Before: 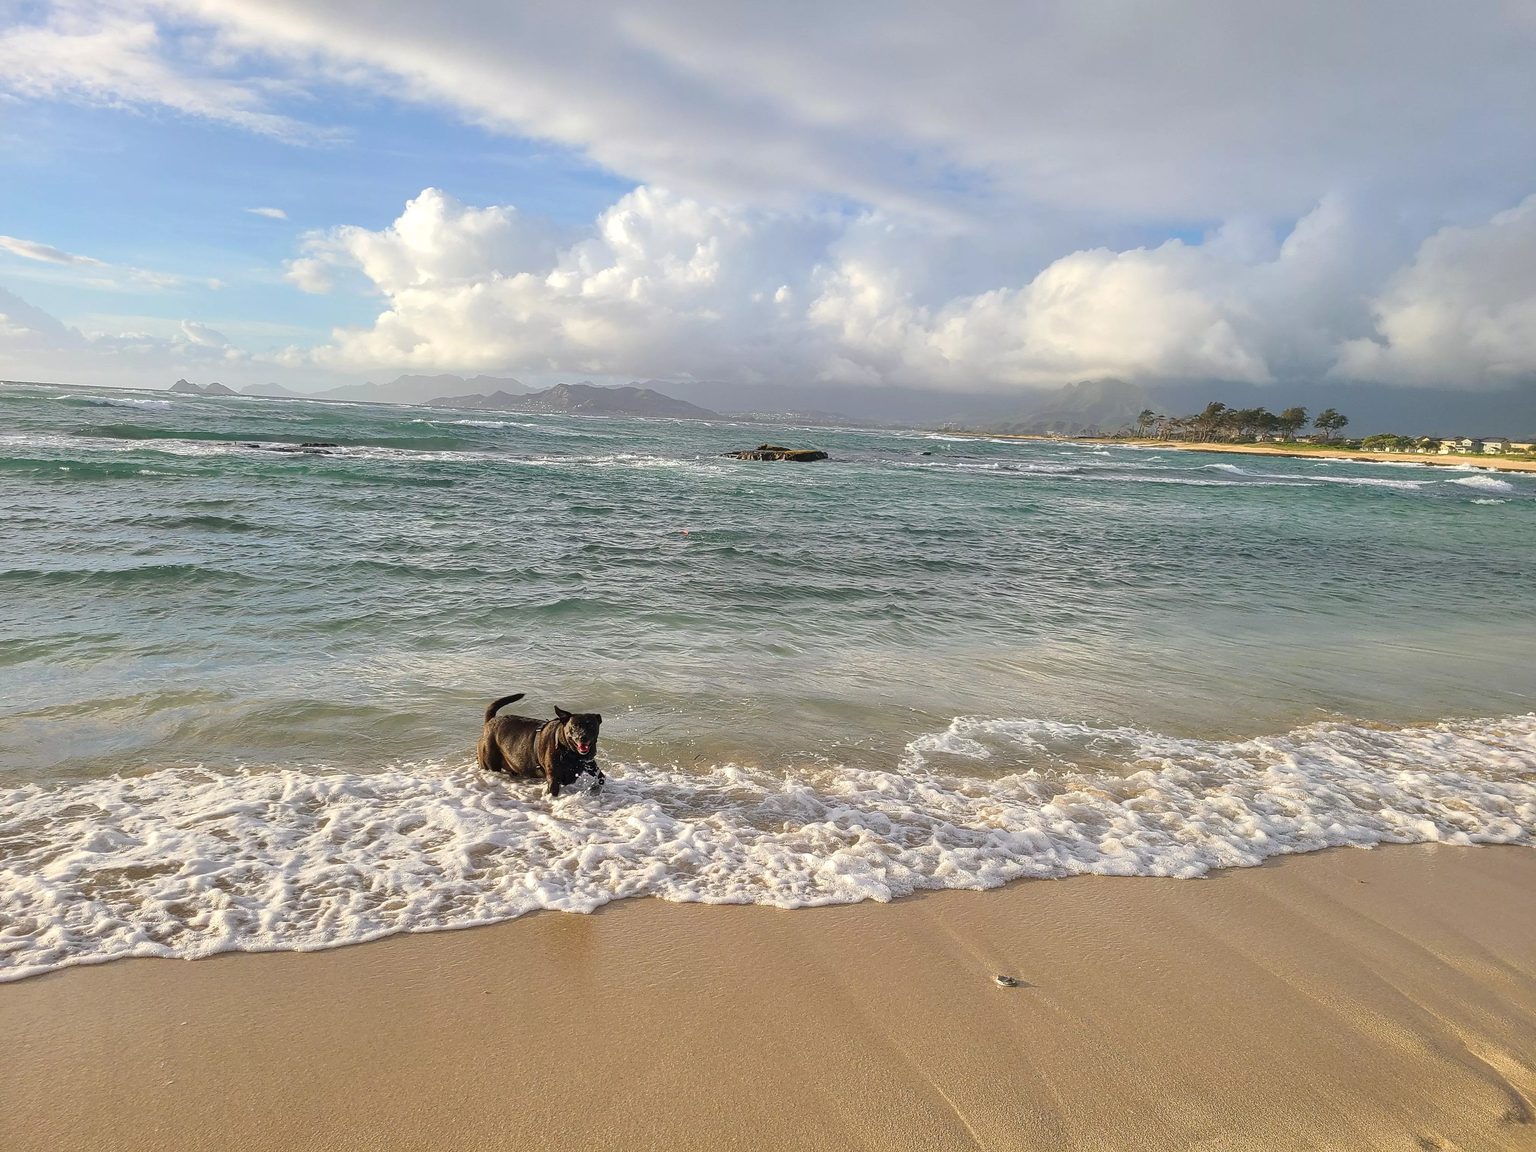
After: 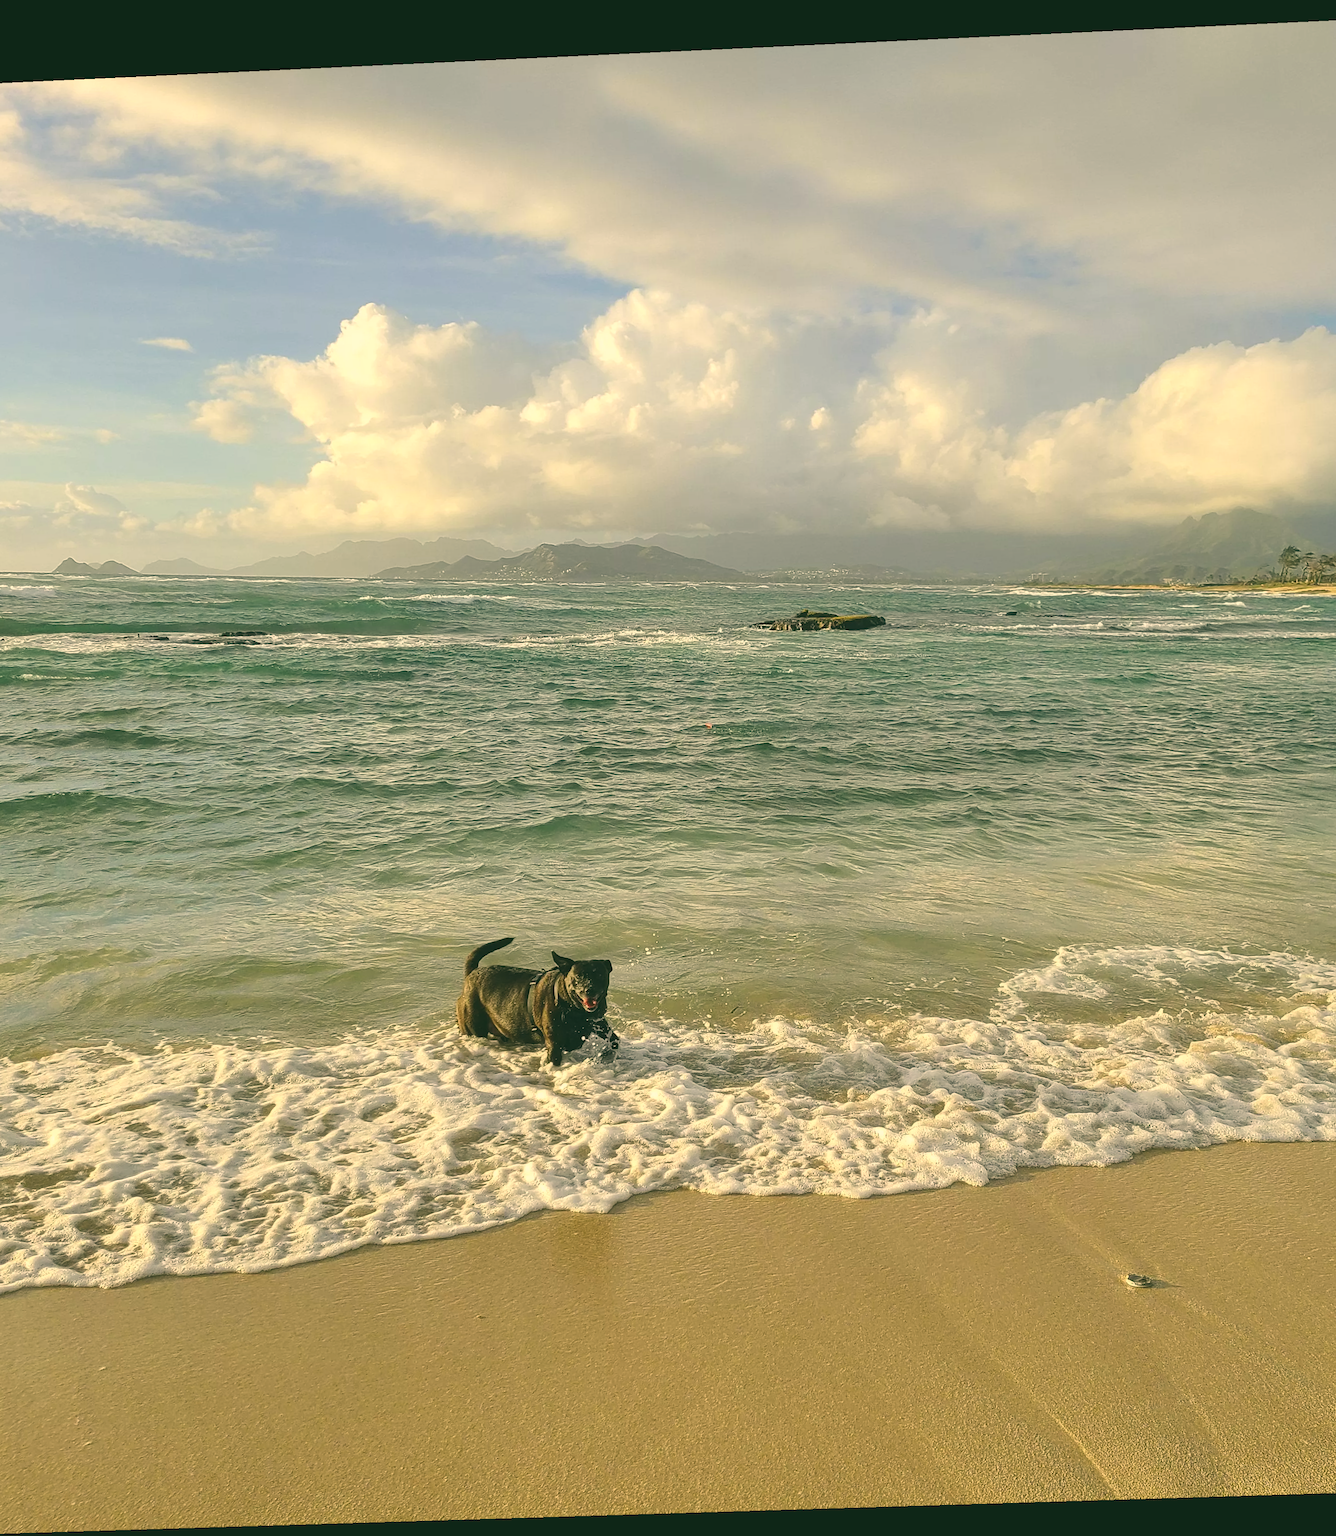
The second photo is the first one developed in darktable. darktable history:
crop and rotate: left 8.786%, right 24.548%
rotate and perspective: rotation -2.22°, lens shift (horizontal) -0.022, automatic cropping off
exposure: black level correction -0.015, compensate highlight preservation false
color correction: highlights a* 5.3, highlights b* 24.26, shadows a* -15.58, shadows b* 4.02
